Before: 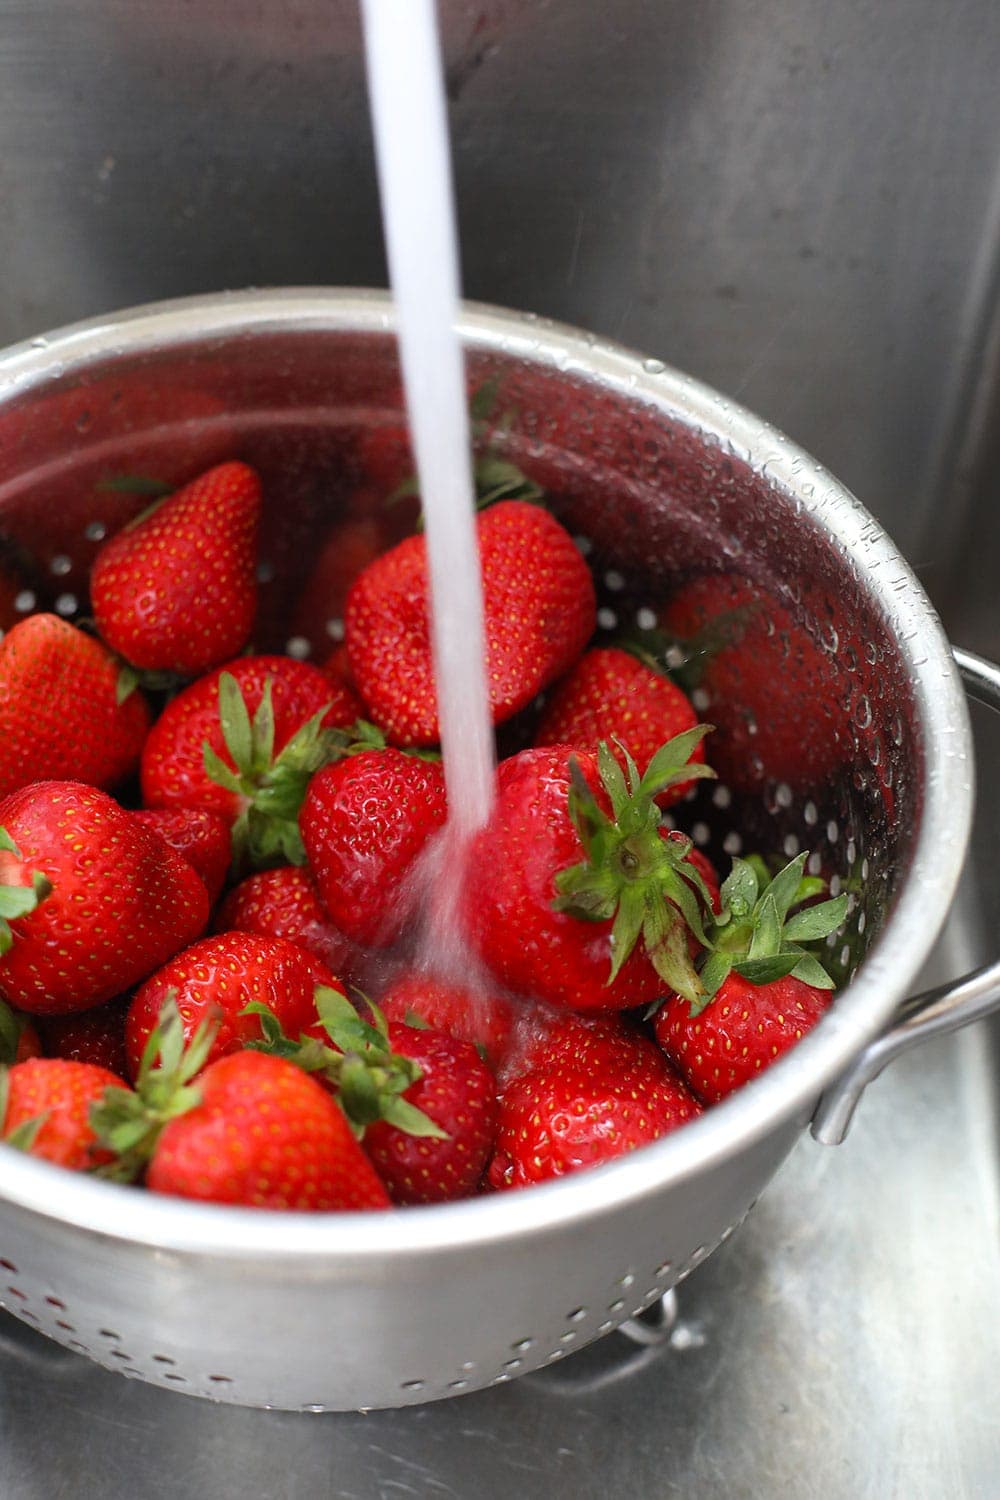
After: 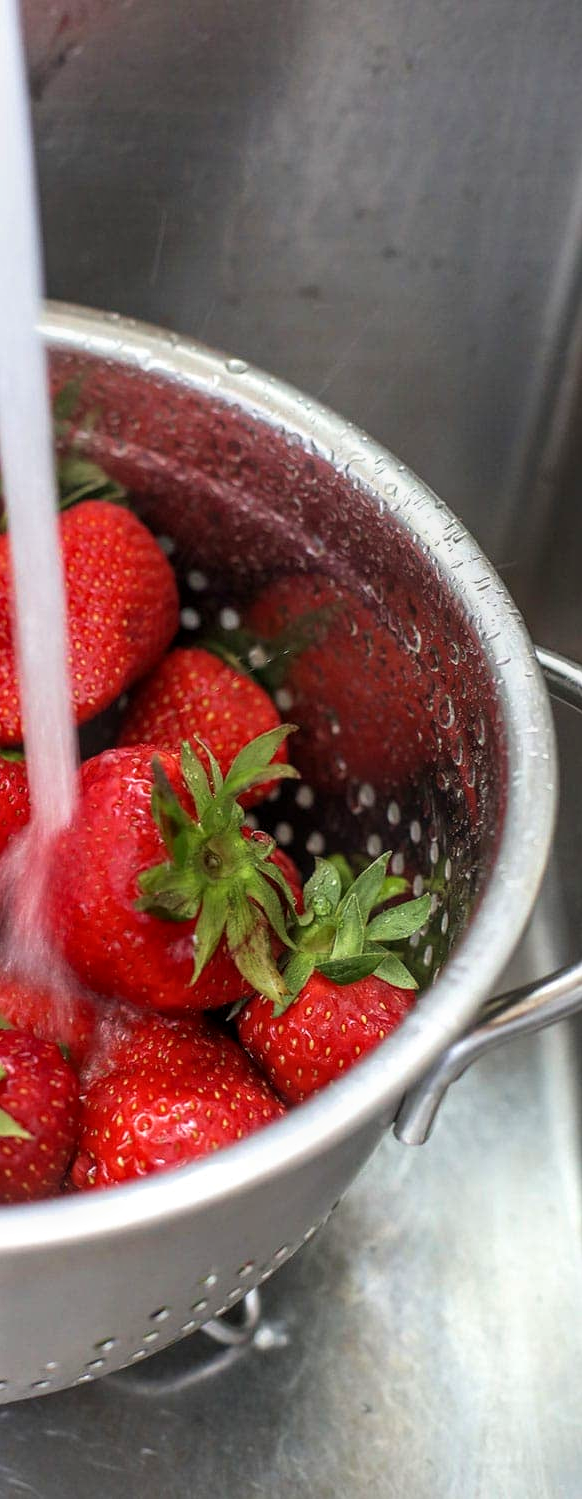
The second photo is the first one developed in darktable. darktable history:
velvia: on, module defaults
local contrast: highlights 3%, shadows 6%, detail 133%
crop: left 41.793%
